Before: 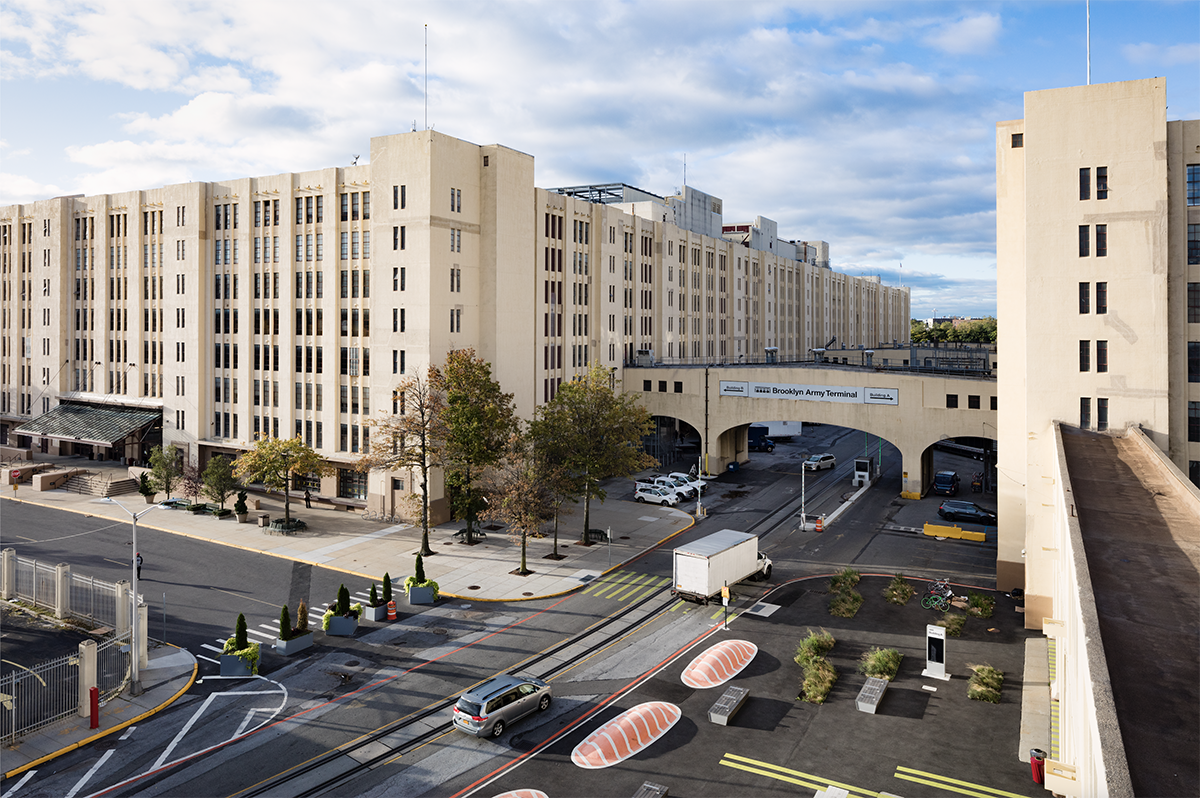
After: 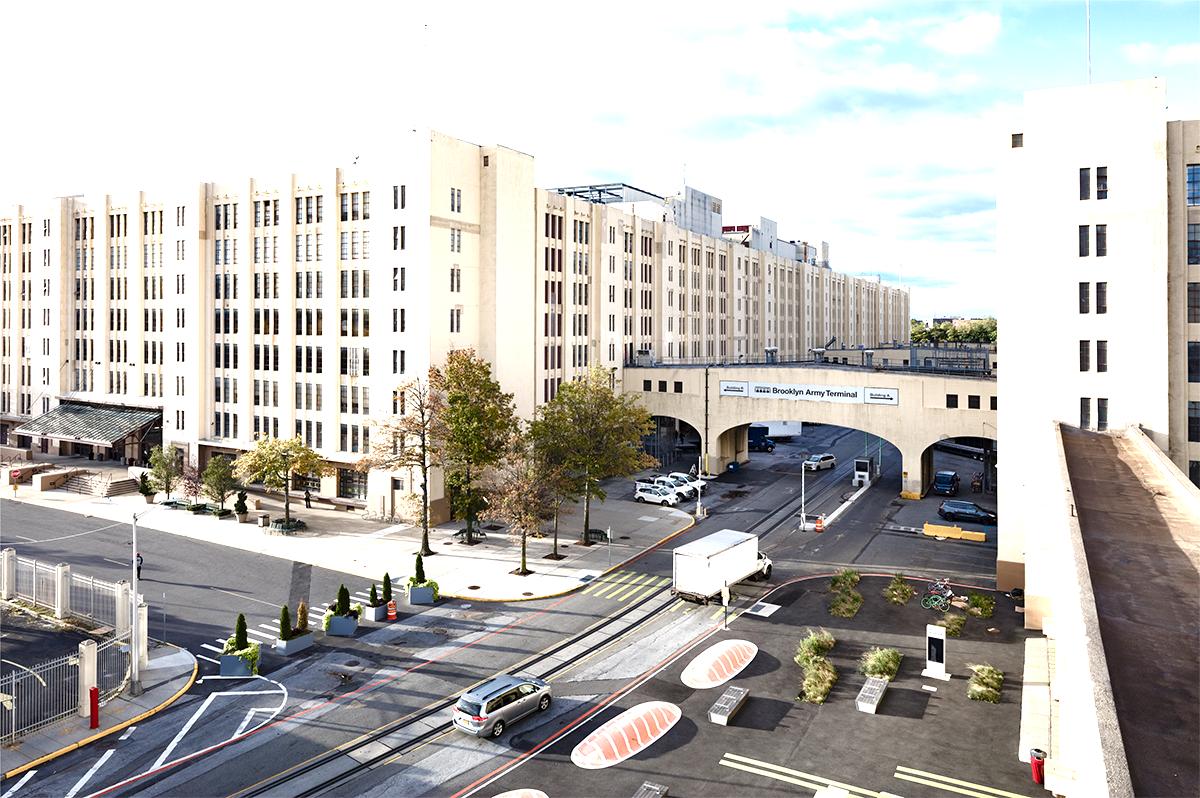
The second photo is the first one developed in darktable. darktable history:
color balance rgb: perceptual saturation grading › global saturation 20%, perceptual saturation grading › highlights -49.994%, perceptual saturation grading › shadows 24.246%
exposure: exposure 1.166 EV, compensate highlight preservation false
